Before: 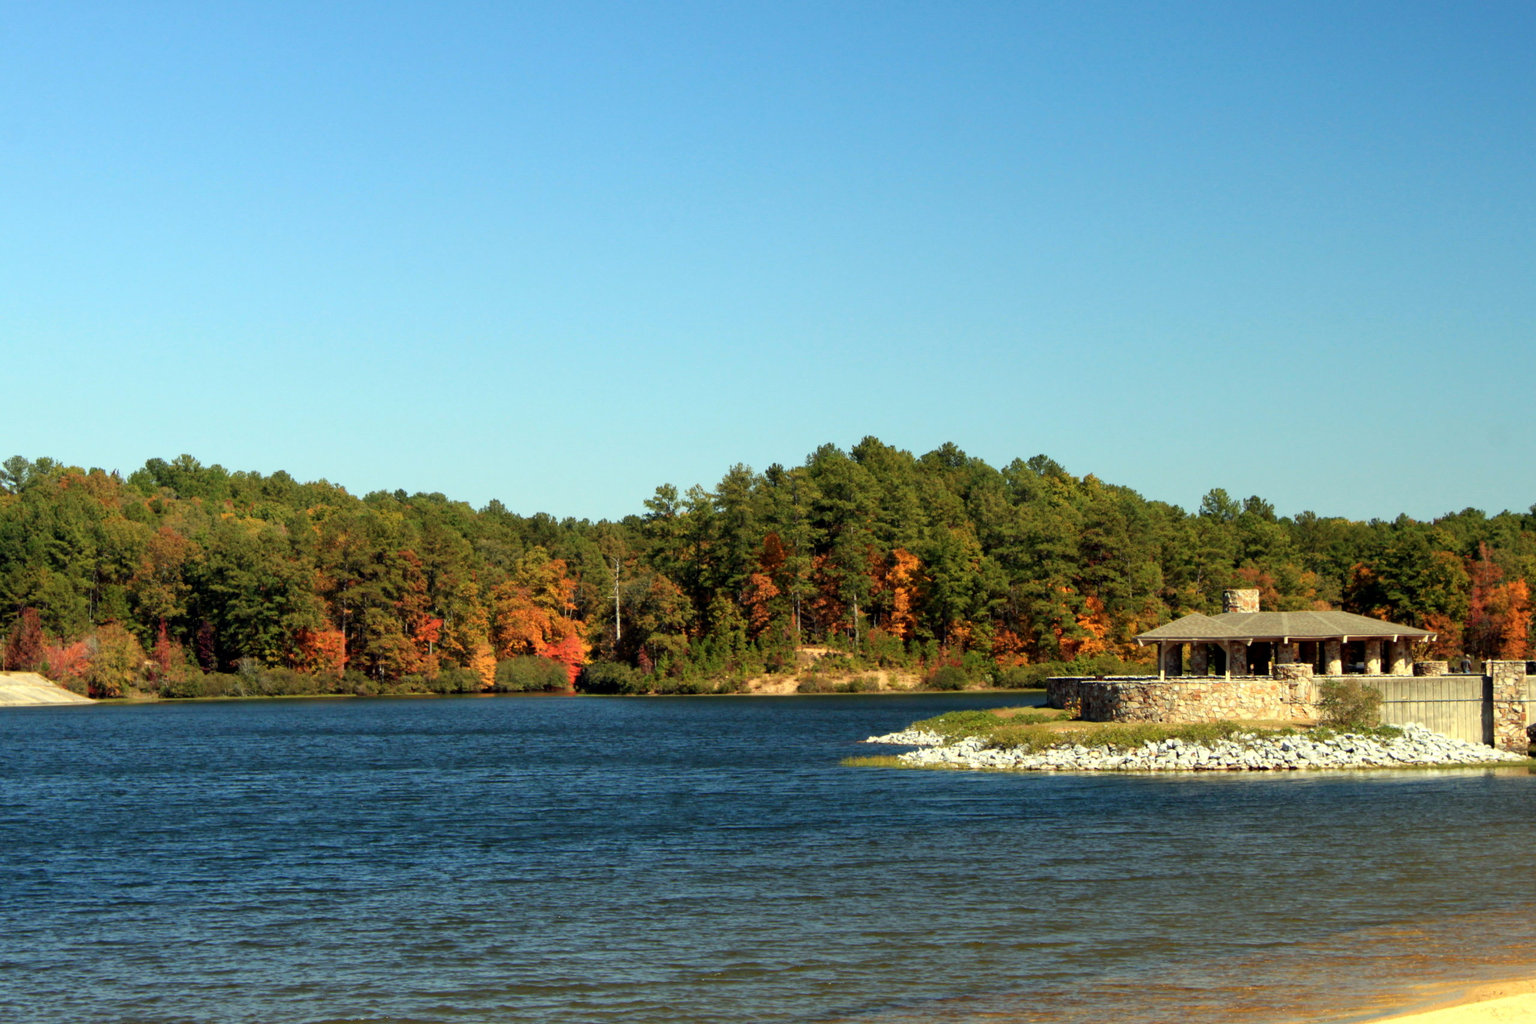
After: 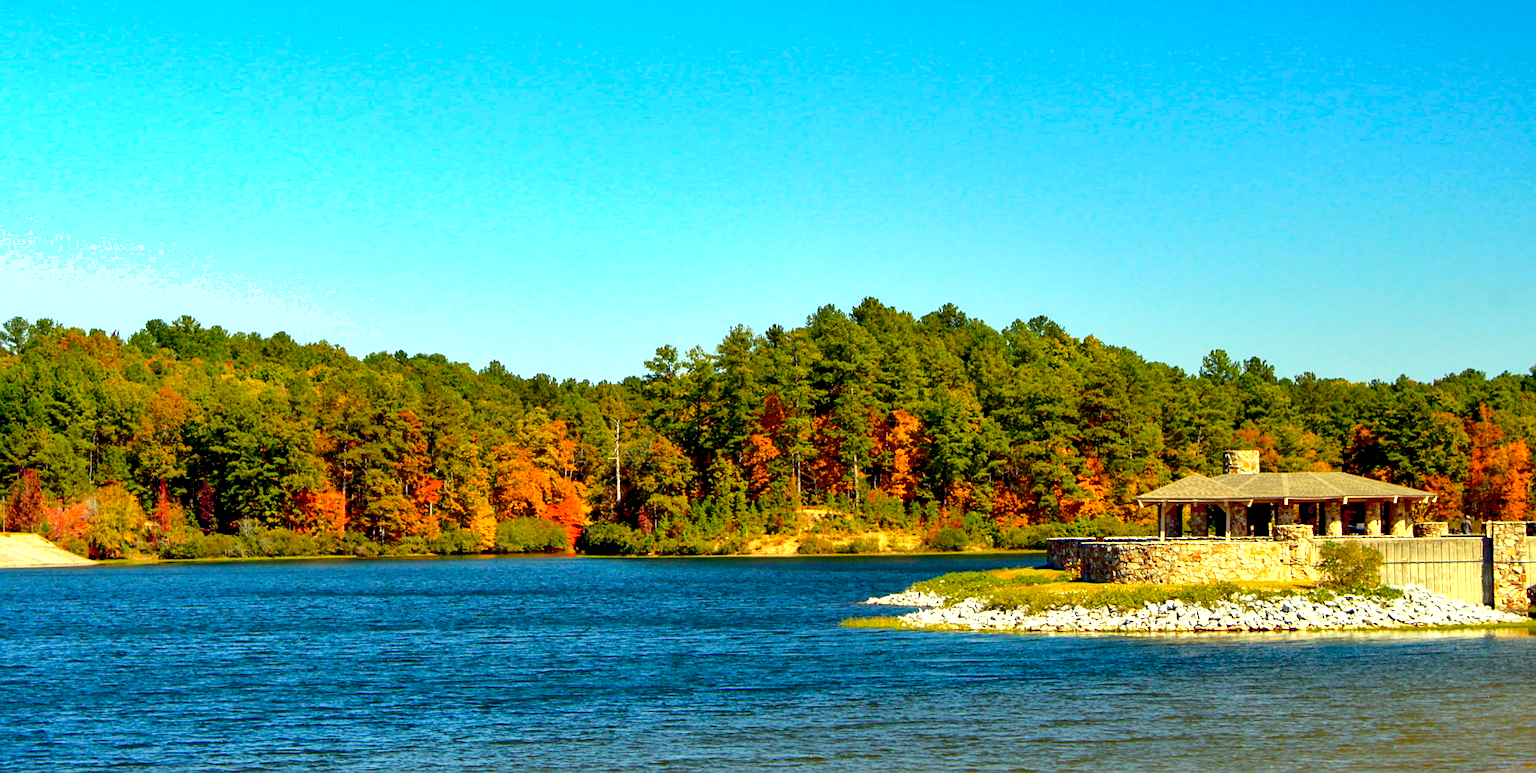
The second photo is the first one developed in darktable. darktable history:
color balance rgb: highlights gain › chroma 0.283%, highlights gain › hue 332.95°, perceptual saturation grading › global saturation 29.853%, global vibrance 20%
sharpen: on, module defaults
local contrast: highlights 24%, shadows 76%, midtone range 0.75
crop: top 13.613%, bottom 10.822%
exposure: black level correction 0.005, exposure 0.415 EV, compensate highlight preservation false
tone curve: curves: ch0 [(0, 0) (0.003, 0.128) (0.011, 0.133) (0.025, 0.133) (0.044, 0.141) (0.069, 0.152) (0.1, 0.169) (0.136, 0.201) (0.177, 0.239) (0.224, 0.294) (0.277, 0.358) (0.335, 0.428) (0.399, 0.488) (0.468, 0.55) (0.543, 0.611) (0.623, 0.678) (0.709, 0.755) (0.801, 0.843) (0.898, 0.91) (1, 1)], color space Lab, linked channels, preserve colors none
shadows and highlights: soften with gaussian
